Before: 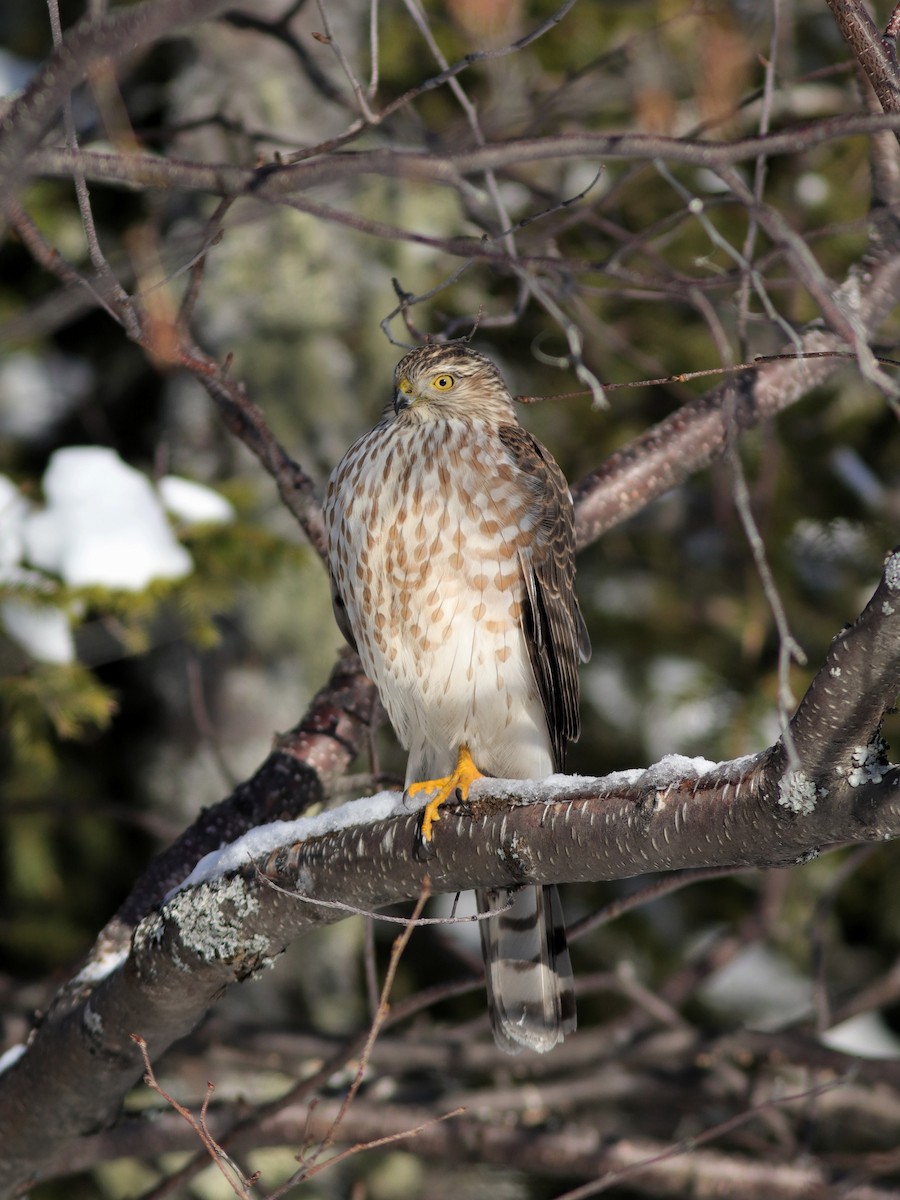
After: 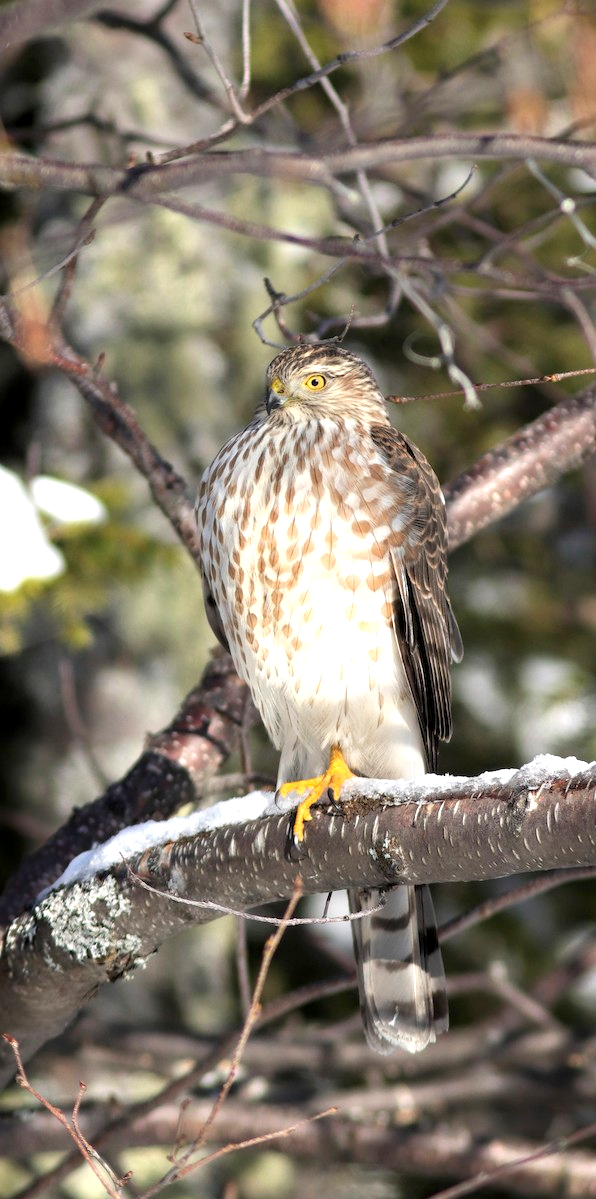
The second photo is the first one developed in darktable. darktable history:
crop and rotate: left 14.333%, right 19.357%
exposure: black level correction 0.001, exposure 0.963 EV, compensate highlight preservation false
shadows and highlights: shadows -88.21, highlights -37.25, soften with gaussian
